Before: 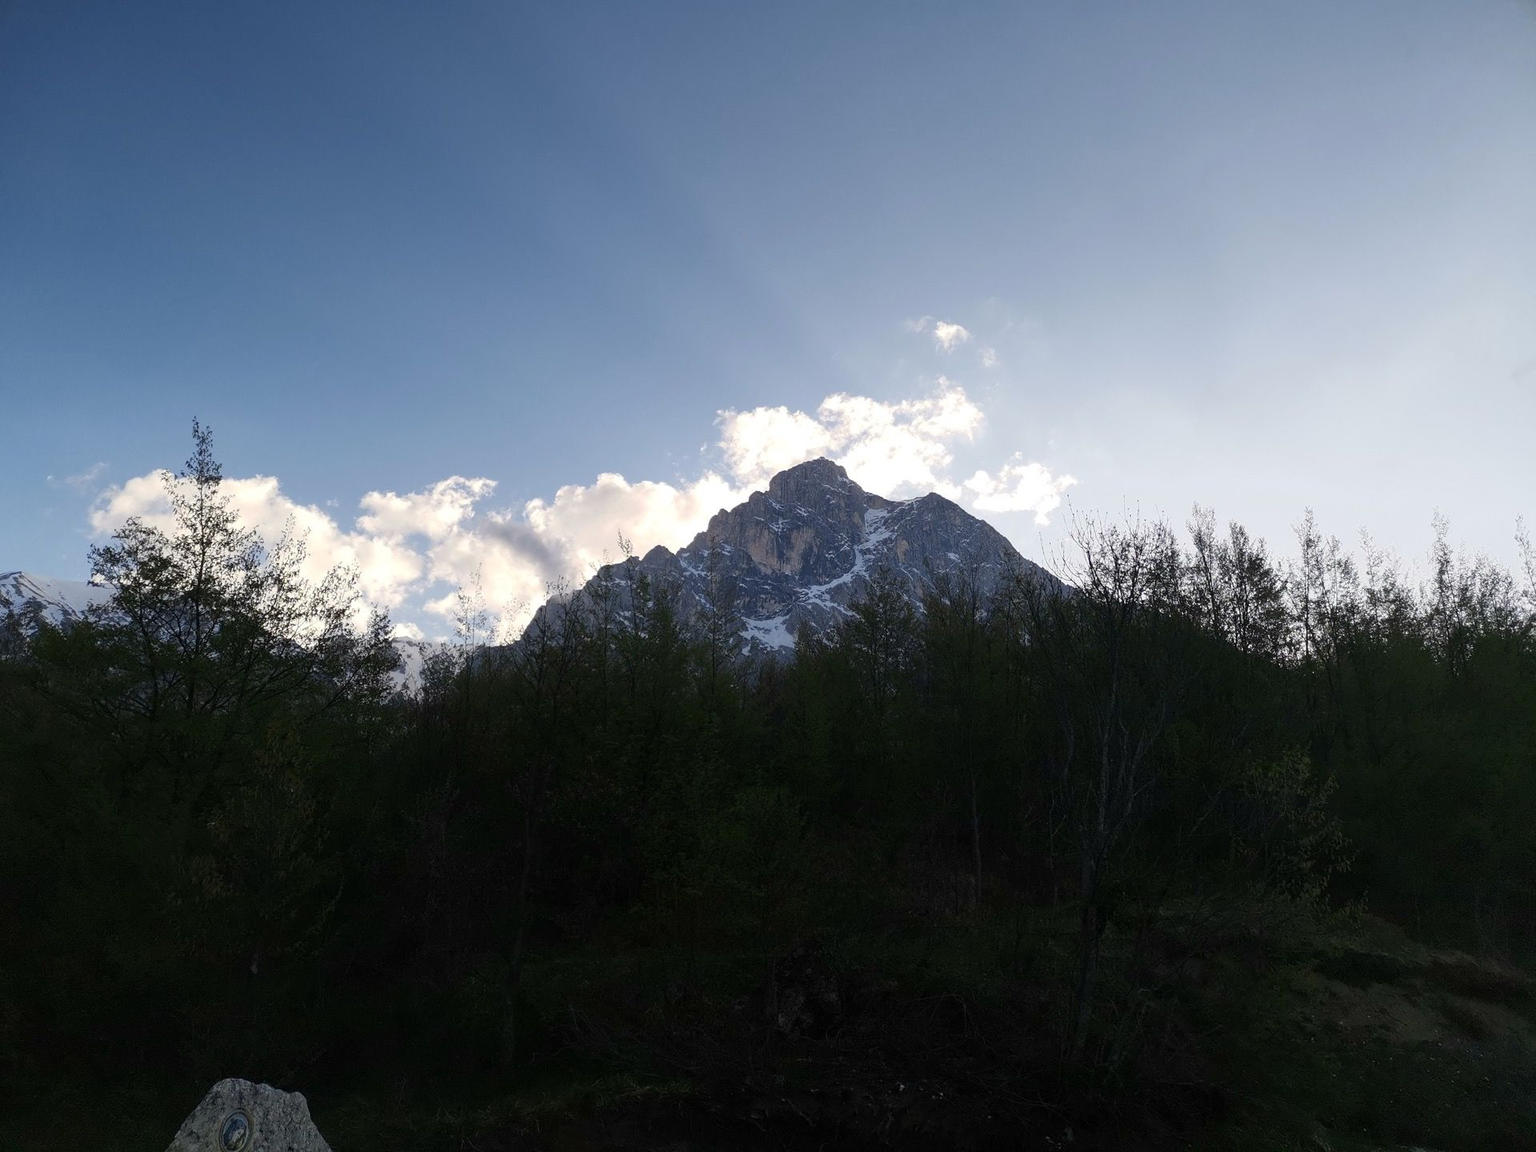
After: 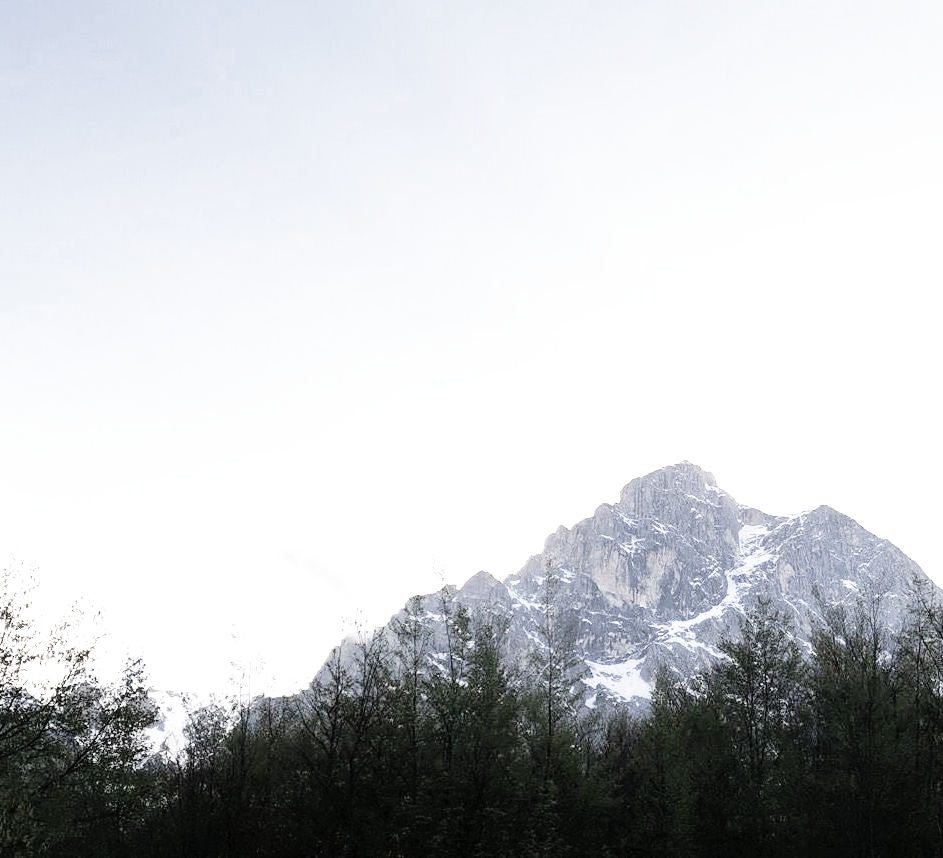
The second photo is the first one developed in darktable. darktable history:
exposure: black level correction 0.001, exposure 2.649 EV, compensate highlight preservation false
crop: left 17.823%, top 7.759%, right 33.062%, bottom 32.632%
tone curve: curves: ch0 [(0, 0) (0.003, 0.001) (0.011, 0.004) (0.025, 0.011) (0.044, 0.021) (0.069, 0.028) (0.1, 0.036) (0.136, 0.051) (0.177, 0.085) (0.224, 0.127) (0.277, 0.193) (0.335, 0.266) (0.399, 0.338) (0.468, 0.419) (0.543, 0.504) (0.623, 0.593) (0.709, 0.689) (0.801, 0.784) (0.898, 0.888) (1, 1)], preserve colors none
filmic rgb: black relative exposure -7.65 EV, white relative exposure 3.98 EV, threshold 2.95 EV, hardness 4.02, contrast 1.096, highlights saturation mix -29.01%, color science v4 (2020), enable highlight reconstruction true
